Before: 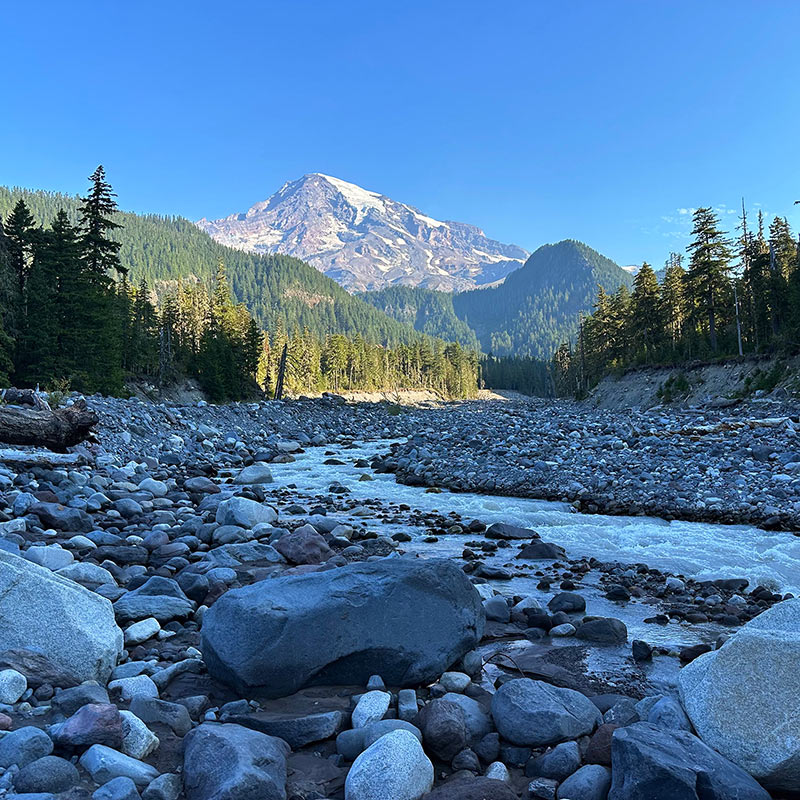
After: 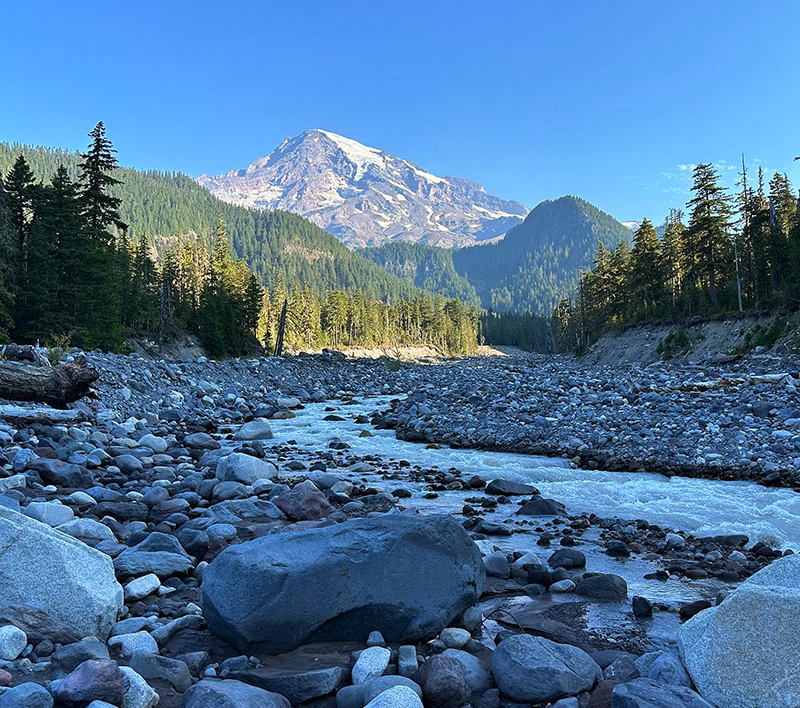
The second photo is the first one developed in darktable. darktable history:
crop and rotate: top 5.567%, bottom 5.826%
